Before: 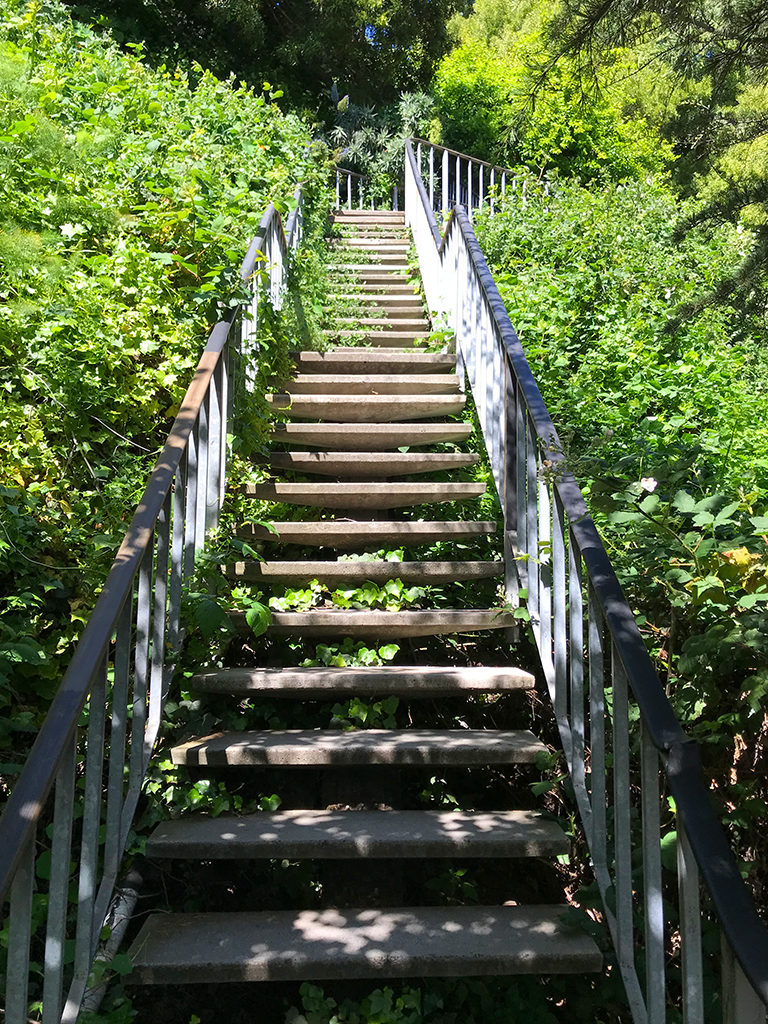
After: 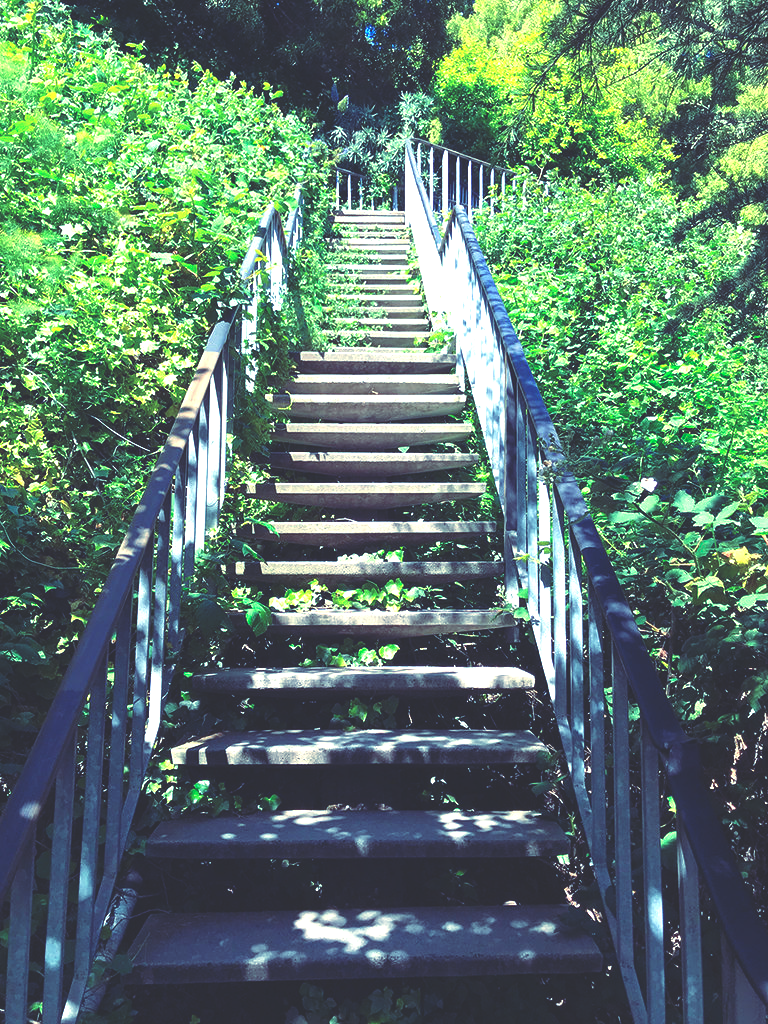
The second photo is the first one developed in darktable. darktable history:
rgb curve: curves: ch0 [(0, 0.186) (0.314, 0.284) (0.576, 0.466) (0.805, 0.691) (0.936, 0.886)]; ch1 [(0, 0.186) (0.314, 0.284) (0.581, 0.534) (0.771, 0.746) (0.936, 0.958)]; ch2 [(0, 0.216) (0.275, 0.39) (1, 1)], mode RGB, independent channels, compensate middle gray true, preserve colors none
exposure: black level correction 0, exposure 0.7 EV, compensate exposure bias true, compensate highlight preservation false
